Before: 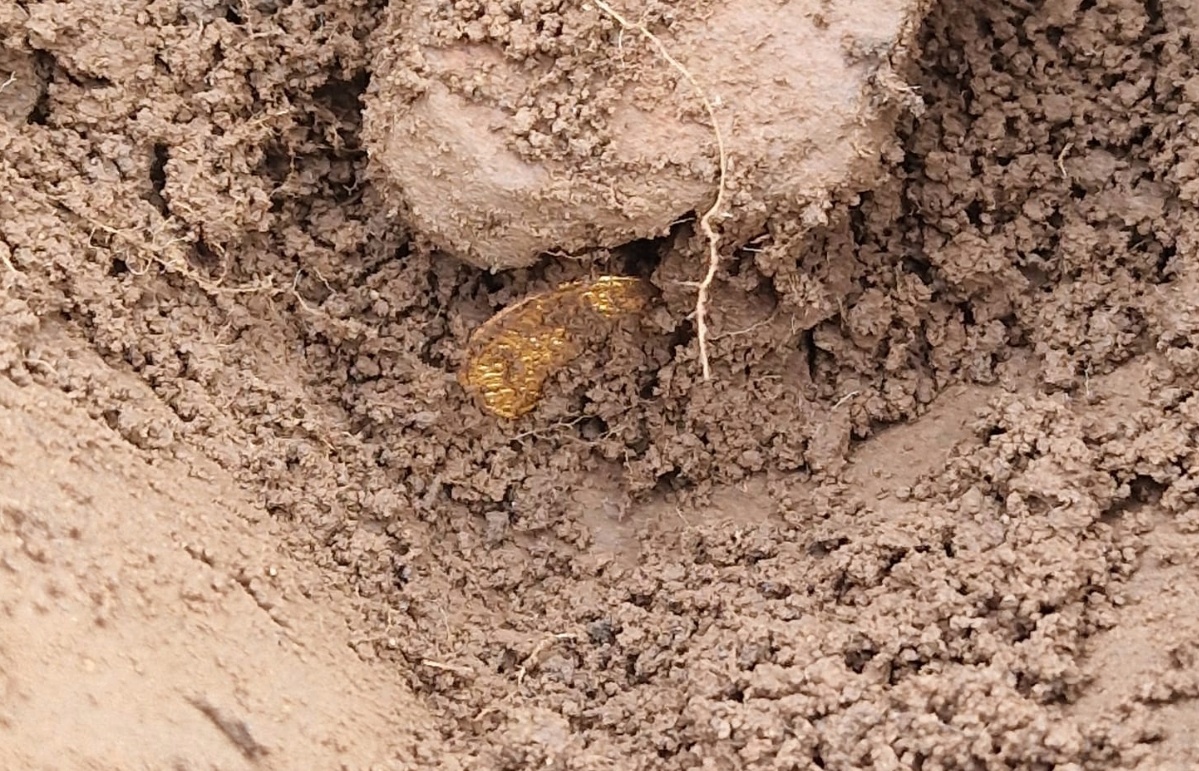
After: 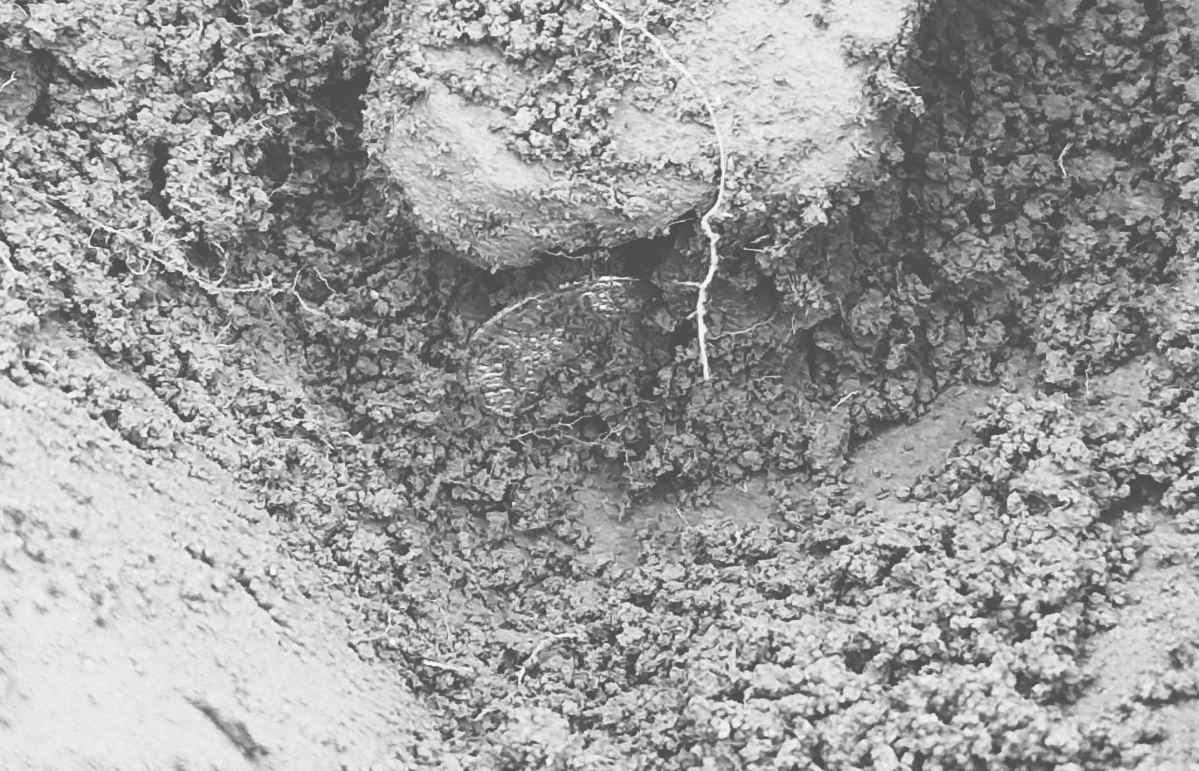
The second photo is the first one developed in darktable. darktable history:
tone curve: curves: ch0 [(0, 0) (0.003, 0.319) (0.011, 0.319) (0.025, 0.323) (0.044, 0.323) (0.069, 0.327) (0.1, 0.33) (0.136, 0.338) (0.177, 0.348) (0.224, 0.361) (0.277, 0.374) (0.335, 0.398) (0.399, 0.444) (0.468, 0.516) (0.543, 0.595) (0.623, 0.694) (0.709, 0.793) (0.801, 0.883) (0.898, 0.942) (1, 1)], preserve colors none
color look up table: target L [95.14, 80.97, 76.25, 75.88, 68.87, 59.66, 47.24, 50.17, 37.41, 24.42, 18.94, 200.64, 80.97, 78.79, 70.35, 65.74, 57.09, 50.83, 33.6, 50.83, 39.07, 41.83, 13.23, 5.464, 88.82, 74.42, 79.88, 74.78, 67.74, 41.14, 55.54, 43.46, 46.84, 42.1, 30.16, 35.3, 34.88, 33.6, 18.94, 20.79, 17.06, 5.464, 86.7, 78.07, 61.45, 50.17, 61.7, 51.62, 22.62], target a [-0.002, -0.002, 0, 0, 0, 0.001, 0, 0.001, 0, -0.125, -0.002, 0, -0.002, 0, 0, 0.001, 0.001, 0 ×4, 0.001, -0.134, -0.459, -0.002, 0 ×6, 0.001, 0, 0.001, 0, 0, -0.117, 0, -0.002, -0.128, -0.131, -0.459, -0.003, -0.002, 0.001, 0.001, 0.001, 0, -0.126], target b [0.024, 0.024, 0.002, 0.002, 0.002, -0.005, 0.001, -0.004, 0.001, 1.567, 0.016, 0, 0.024, 0.002, 0.002, -0.005, -0.004, 0.001, 0.002, 0.001, 0.001, -0.003, 1.703, 5.65, 0.024, 0.002 ×4, 0.001, 0.001, -0.004, 0.001, -0.003, 0.002, 0.001, 1.466, 0.002, 0.016, 1.607, 1.651, 5.65, 0.024, 0.023, -0.005, -0.004, -0.005, 0.001, 1.586], num patches 49
